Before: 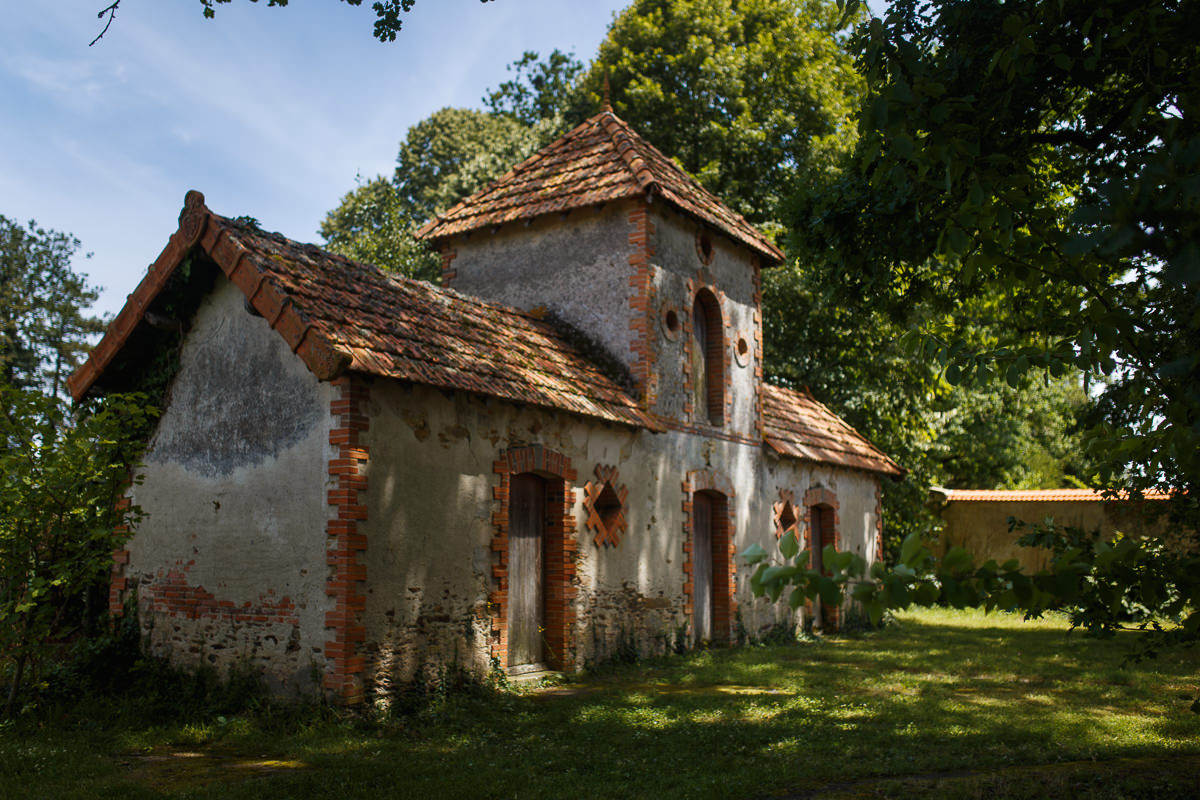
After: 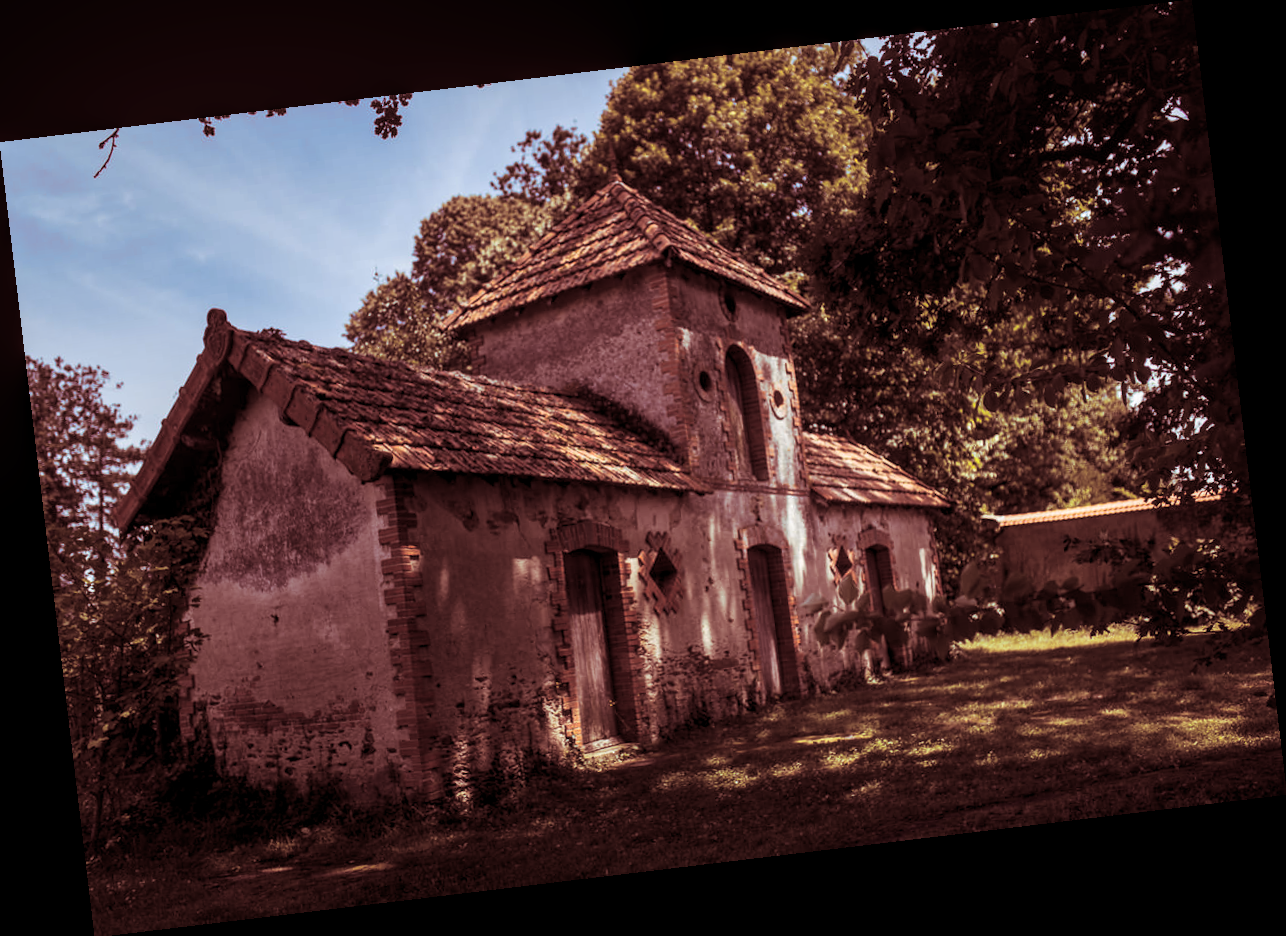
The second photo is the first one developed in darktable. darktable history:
local contrast: on, module defaults
split-toning: highlights › saturation 0, balance -61.83
rotate and perspective: rotation -6.83°, automatic cropping off
